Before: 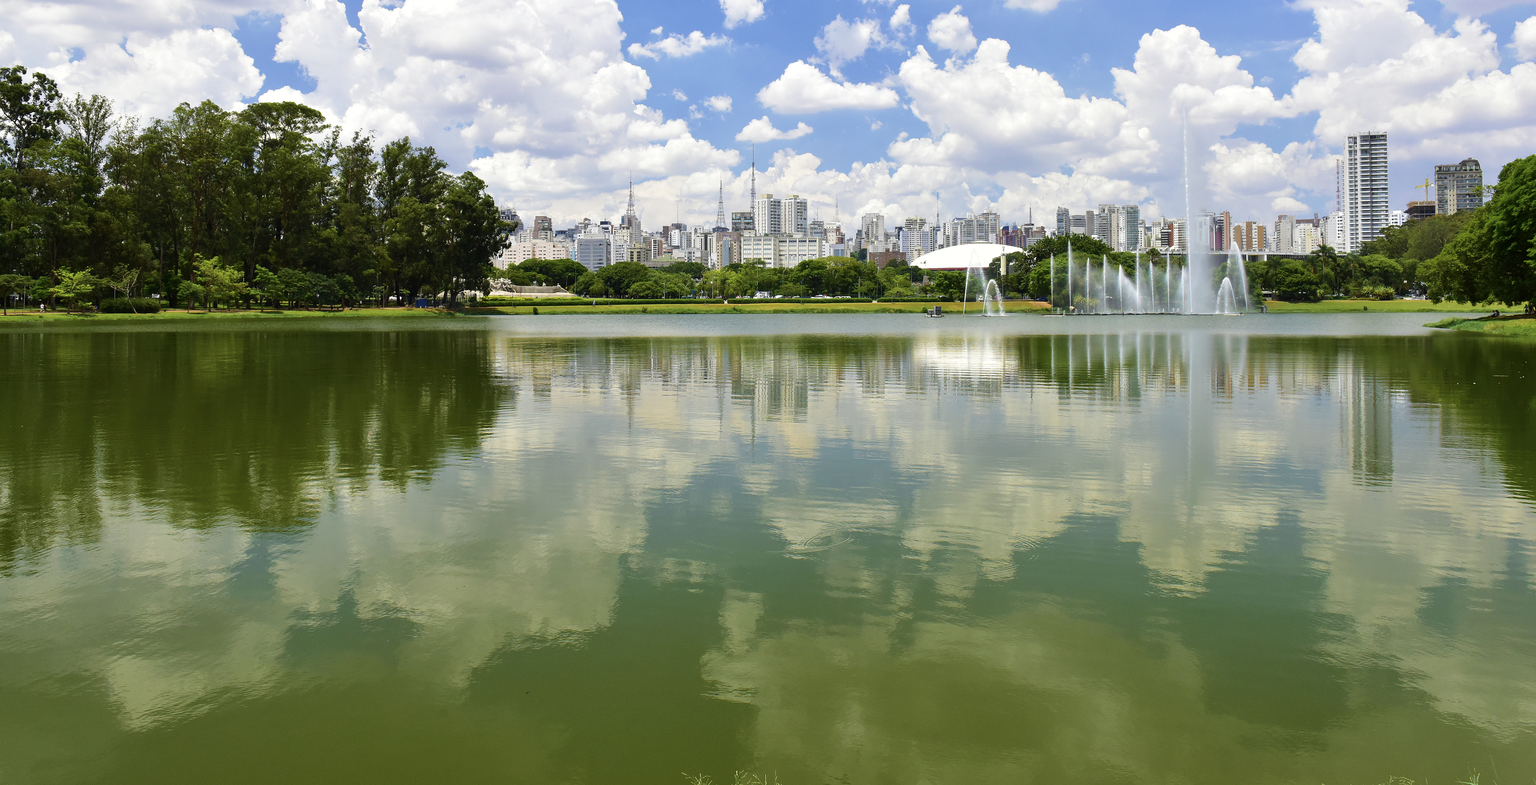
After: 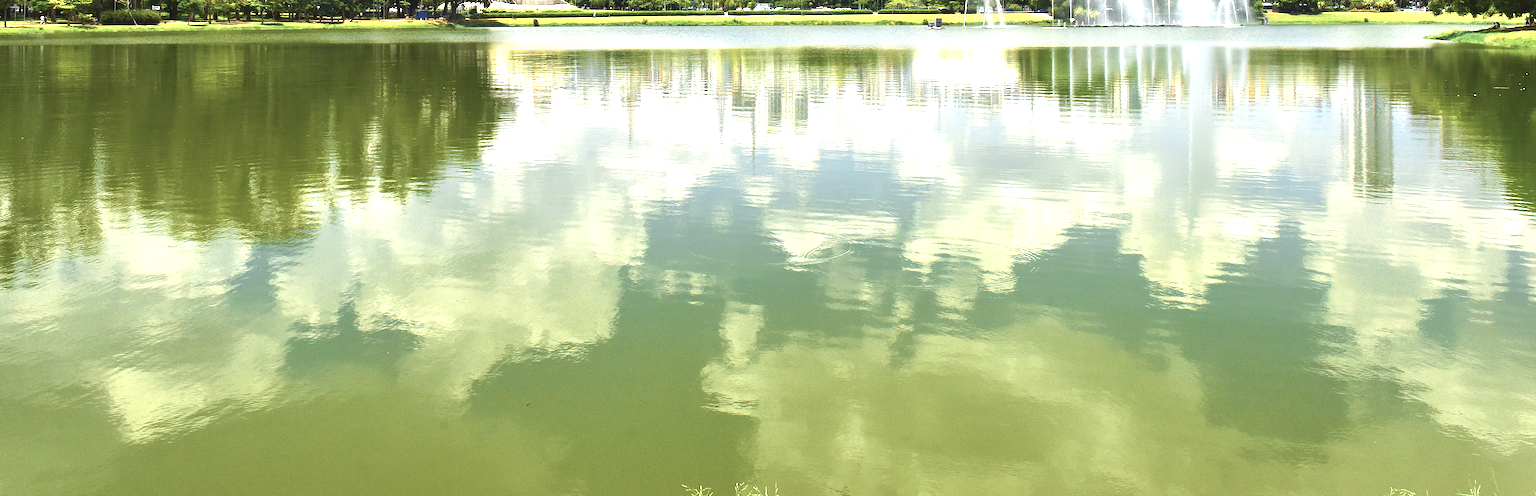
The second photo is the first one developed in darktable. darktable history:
color zones: curves: ch0 [(0.018, 0.548) (0.224, 0.64) (0.425, 0.447) (0.675, 0.575) (0.732, 0.579)]; ch1 [(0.066, 0.487) (0.25, 0.5) (0.404, 0.43) (0.75, 0.421) (0.956, 0.421)]; ch2 [(0.044, 0.561) (0.215, 0.465) (0.399, 0.544) (0.465, 0.548) (0.614, 0.447) (0.724, 0.43) (0.882, 0.623) (0.956, 0.632)]
crop and rotate: top 36.783%
exposure: black level correction -0.002, exposure 1.338 EV, compensate highlight preservation false
